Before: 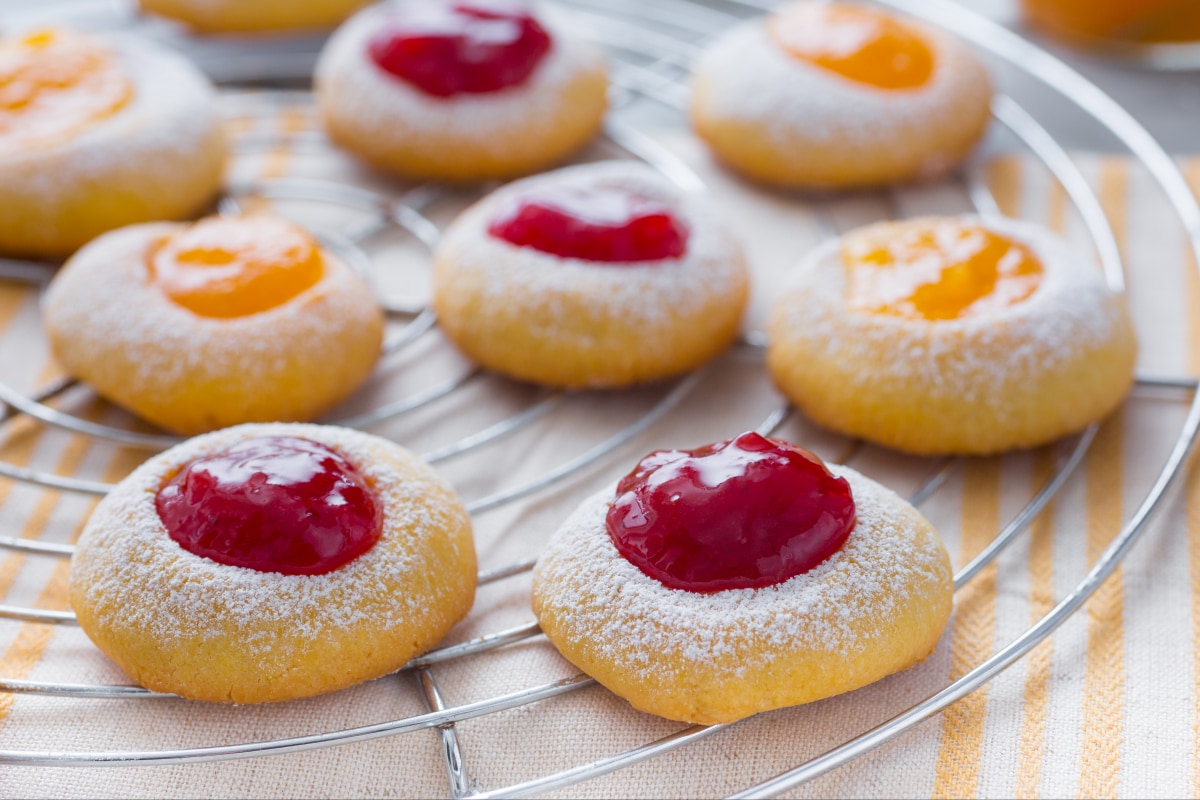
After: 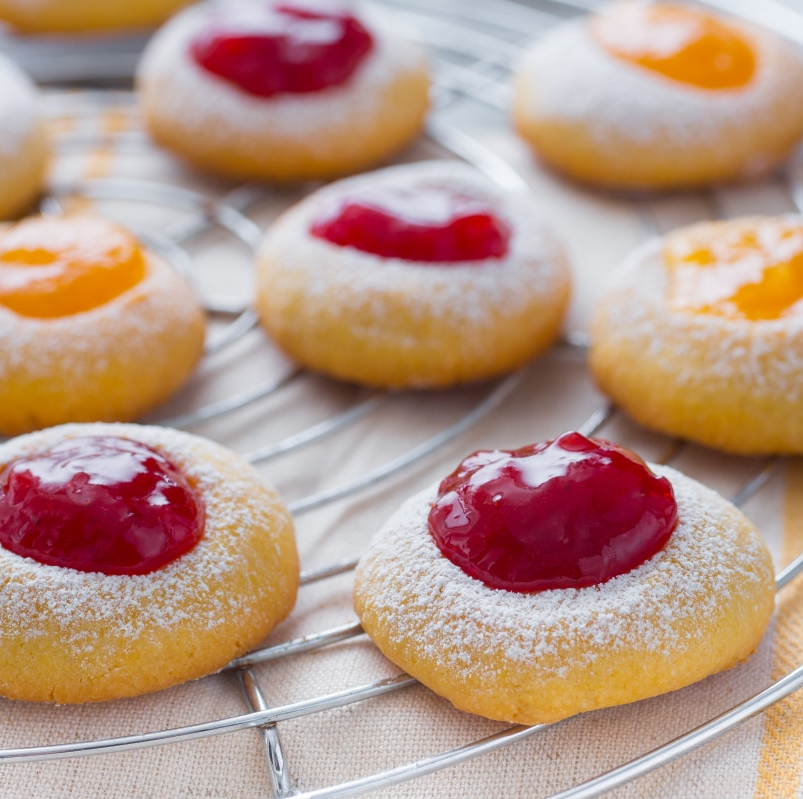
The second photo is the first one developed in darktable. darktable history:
crop and rotate: left 14.836%, right 18.194%
